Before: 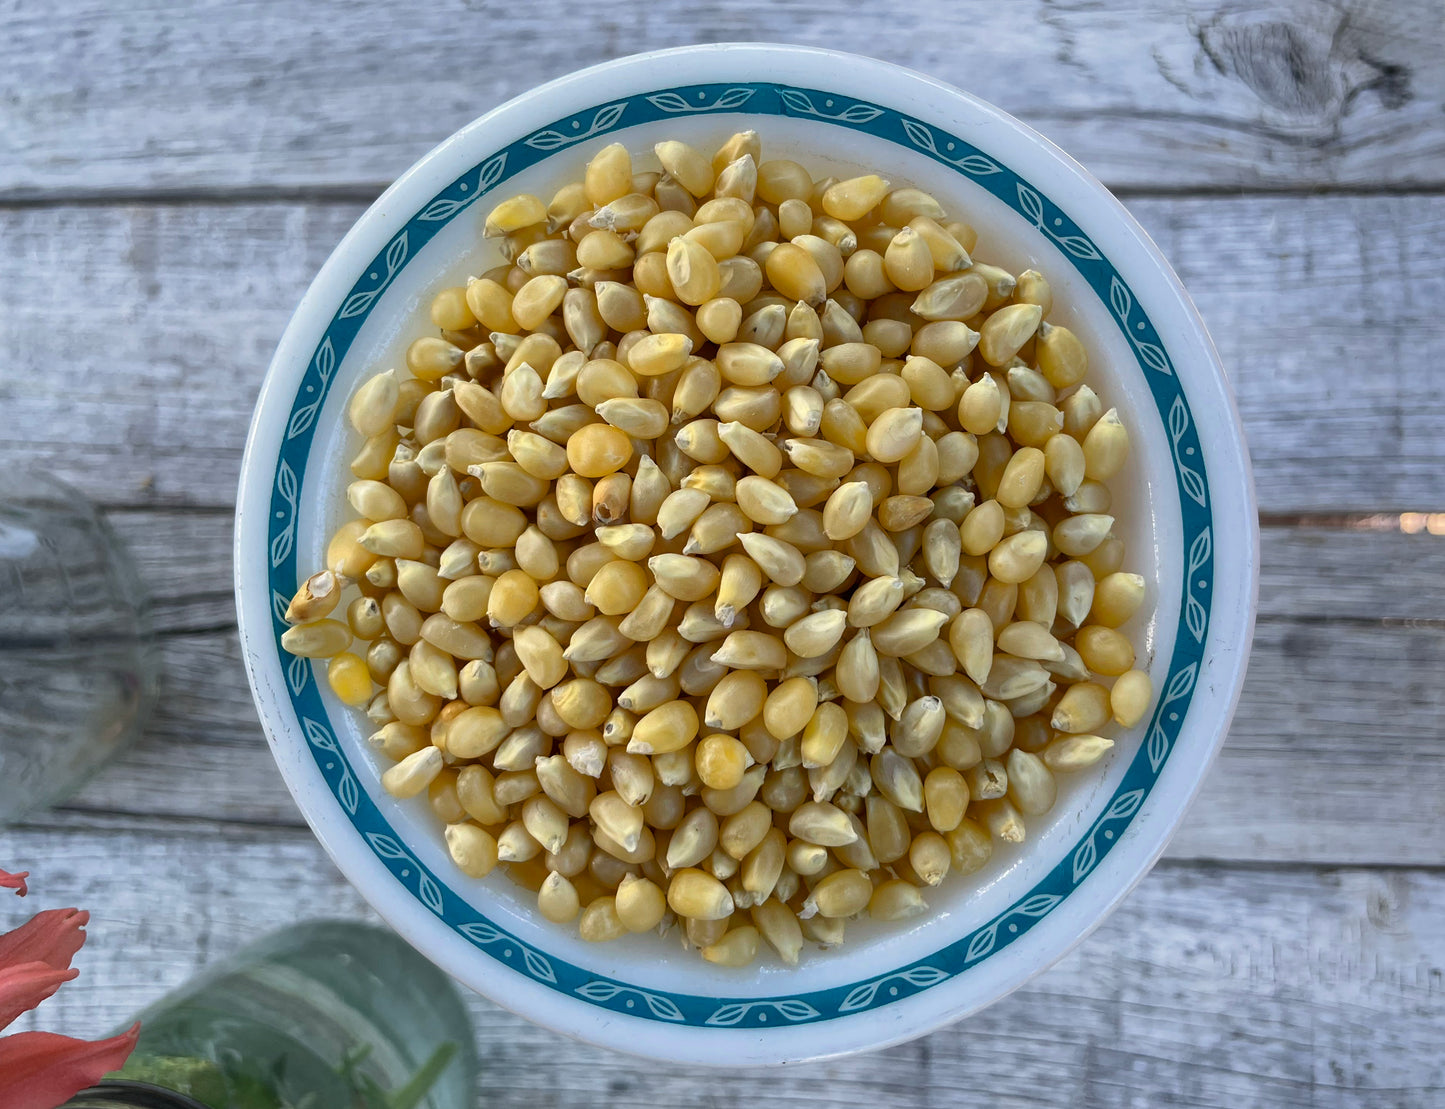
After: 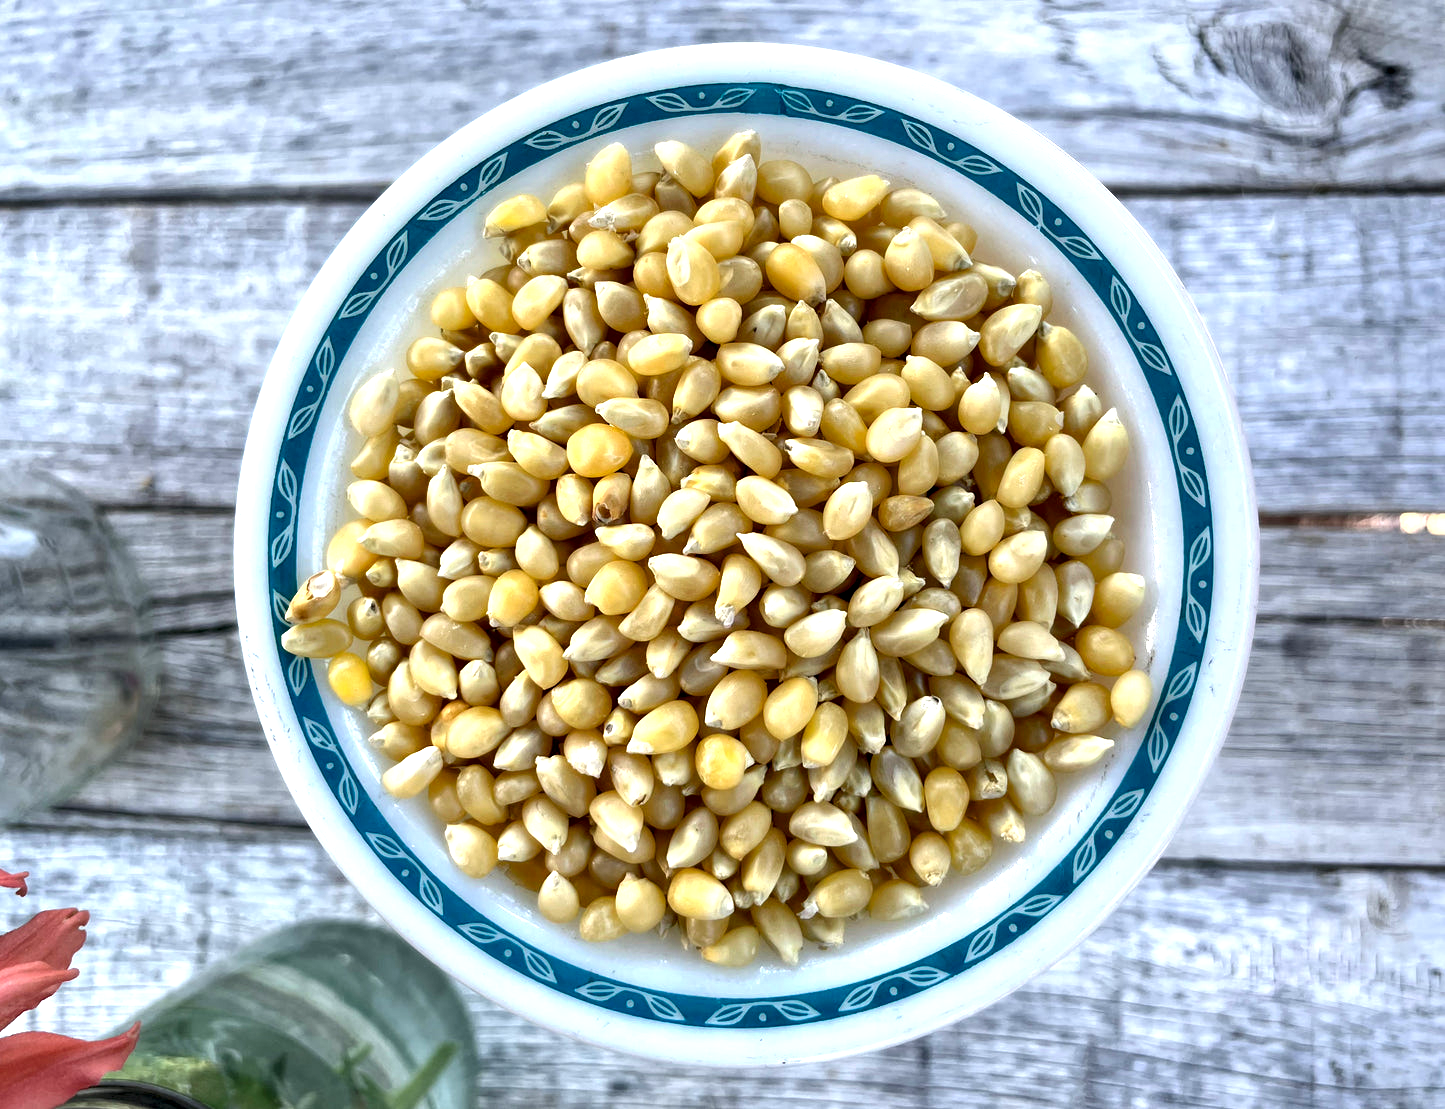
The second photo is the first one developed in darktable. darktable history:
exposure: exposure 0.74 EV, compensate highlight preservation false
contrast equalizer: y [[0.513, 0.565, 0.608, 0.562, 0.512, 0.5], [0.5 ×6], [0.5, 0.5, 0.5, 0.528, 0.598, 0.658], [0 ×6], [0 ×6]]
local contrast: highlights 100%, shadows 100%, detail 131%, midtone range 0.2
